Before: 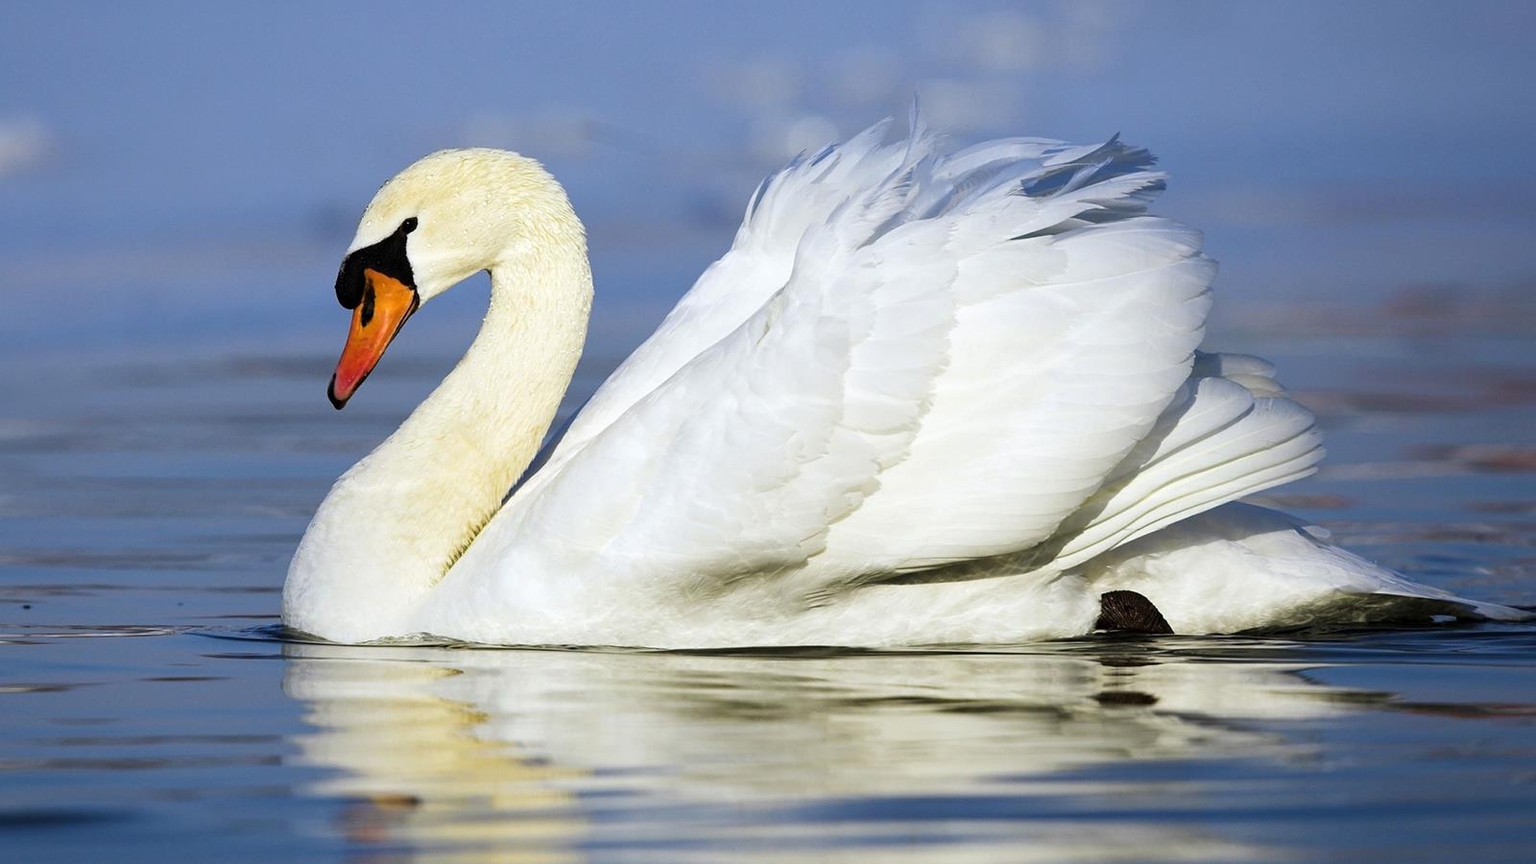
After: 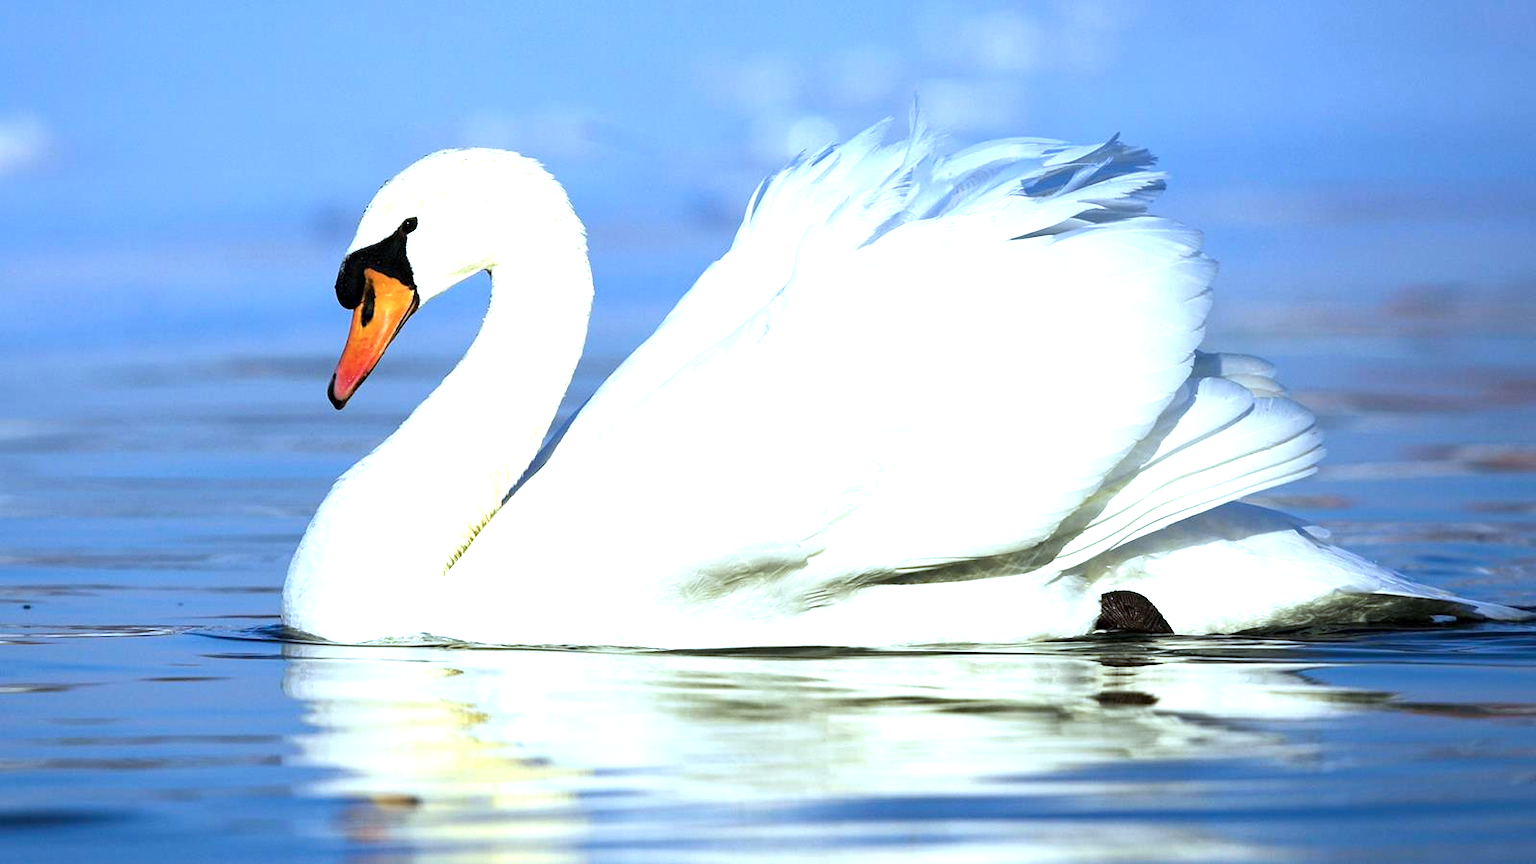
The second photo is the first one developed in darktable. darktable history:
exposure: black level correction 0.001, exposure 0.955 EV, compensate exposure bias true, compensate highlight preservation false
color calibration: illuminant Planckian (black body), x 0.378, y 0.375, temperature 4065 K
